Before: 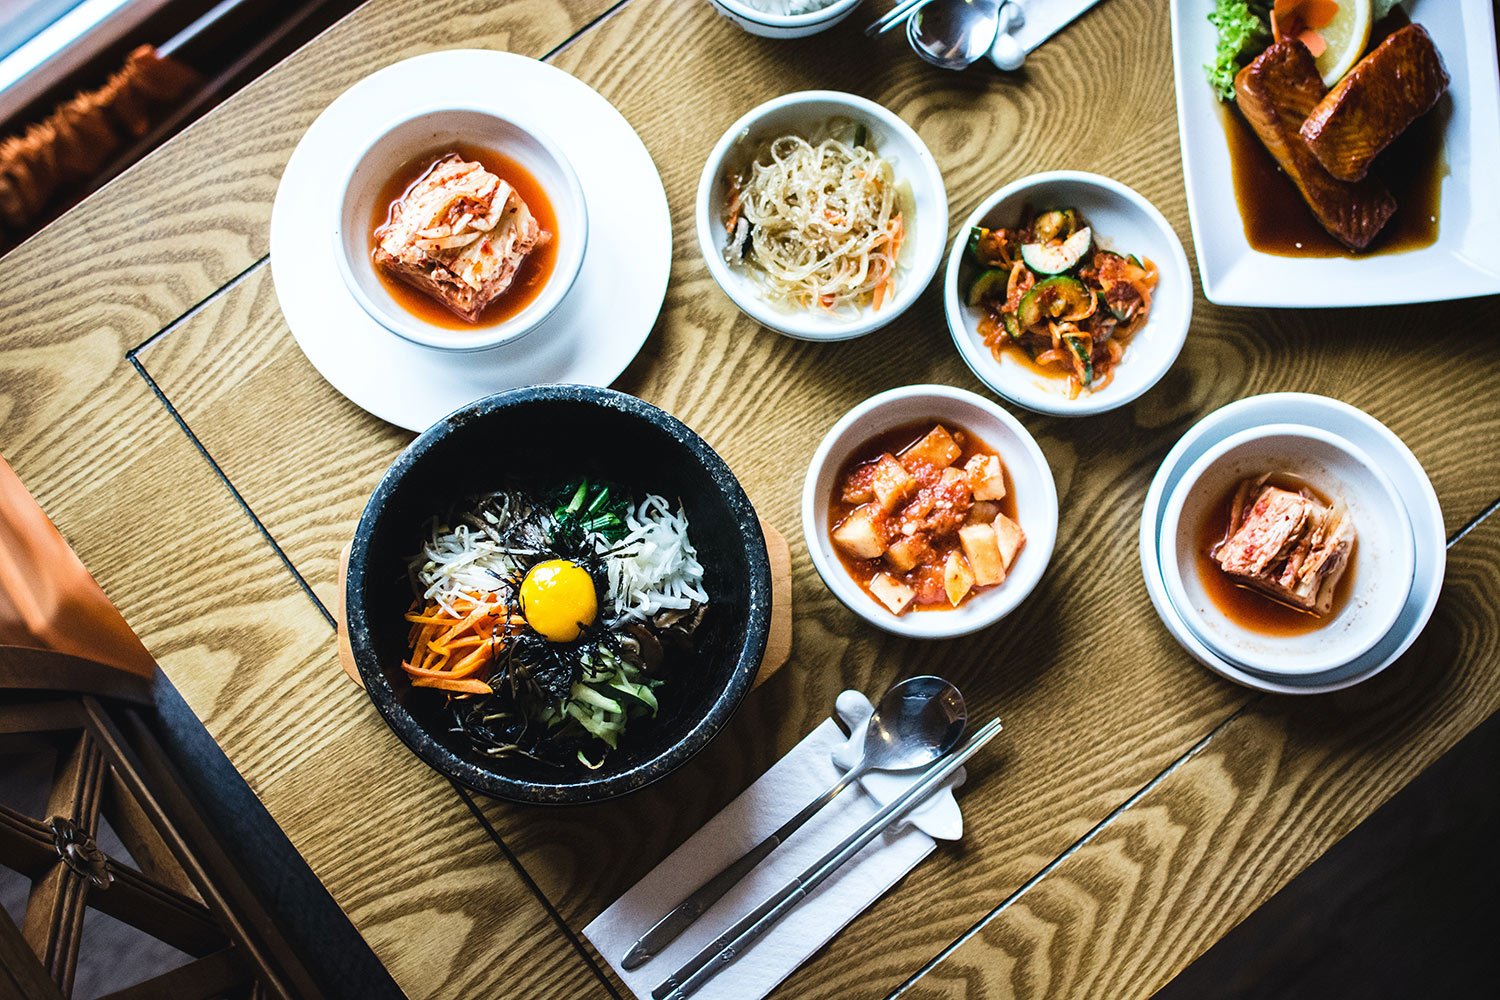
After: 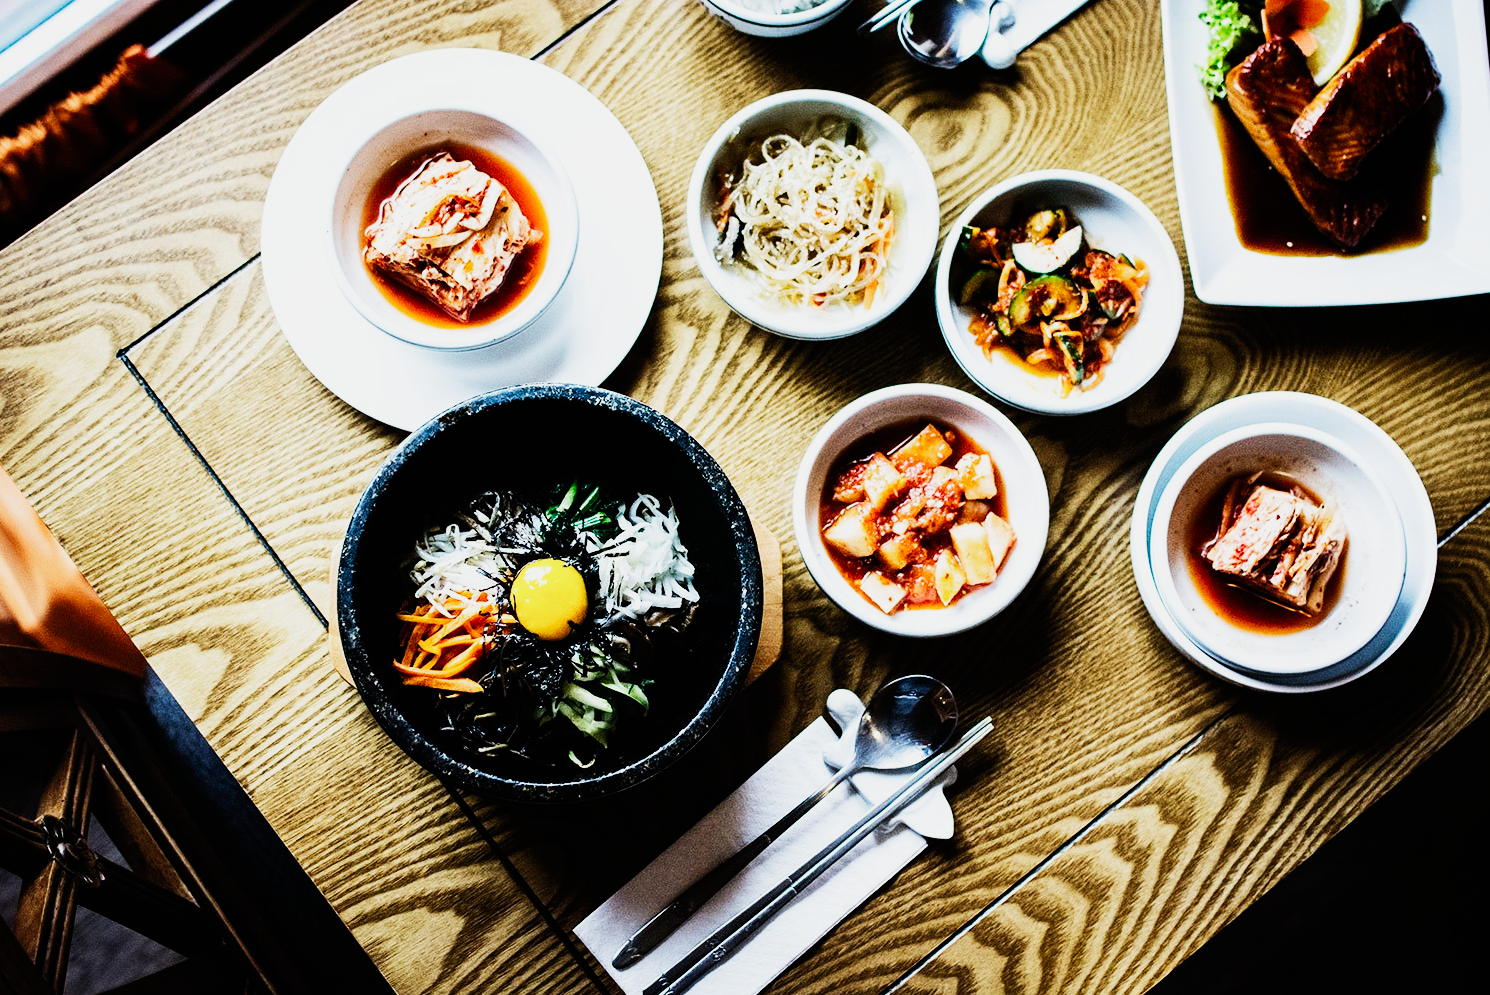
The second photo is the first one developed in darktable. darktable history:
tone equalizer: -8 EV -0.417 EV, -7 EV -0.389 EV, -6 EV -0.333 EV, -5 EV -0.222 EV, -3 EV 0.222 EV, -2 EV 0.333 EV, -1 EV 0.389 EV, +0 EV 0.417 EV, edges refinement/feathering 500, mask exposure compensation -1.57 EV, preserve details no
crop and rotate: left 0.614%, top 0.179%, bottom 0.309%
sigmoid: contrast 2, skew -0.2, preserve hue 0%, red attenuation 0.1, red rotation 0.035, green attenuation 0.1, green rotation -0.017, blue attenuation 0.15, blue rotation -0.052, base primaries Rec2020
